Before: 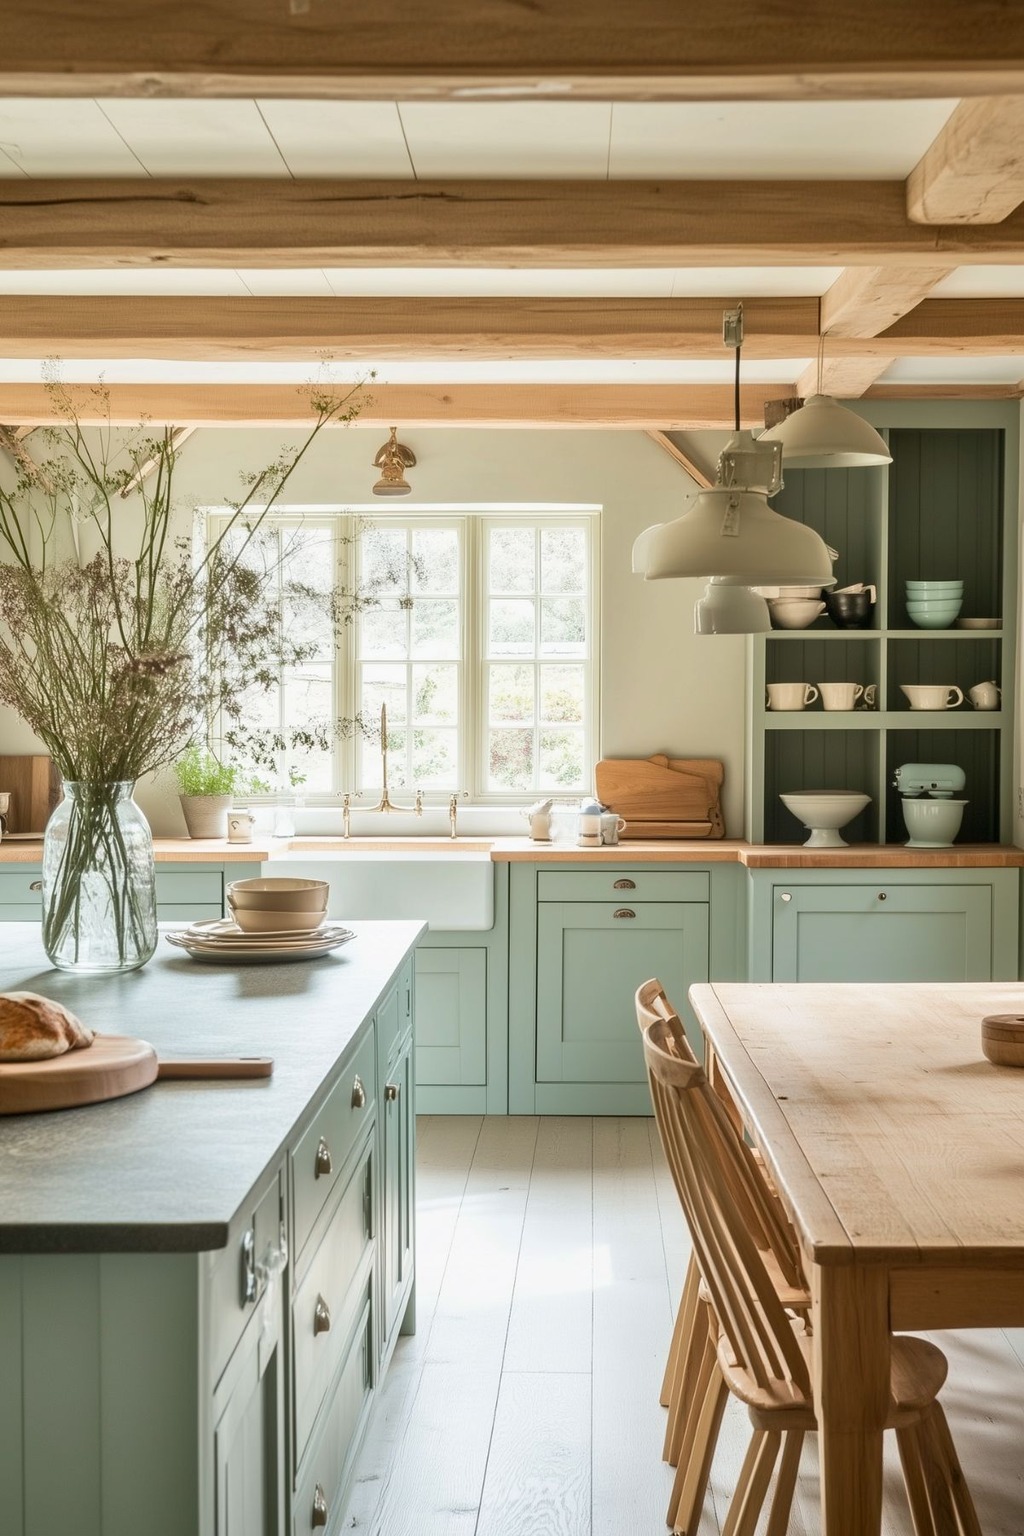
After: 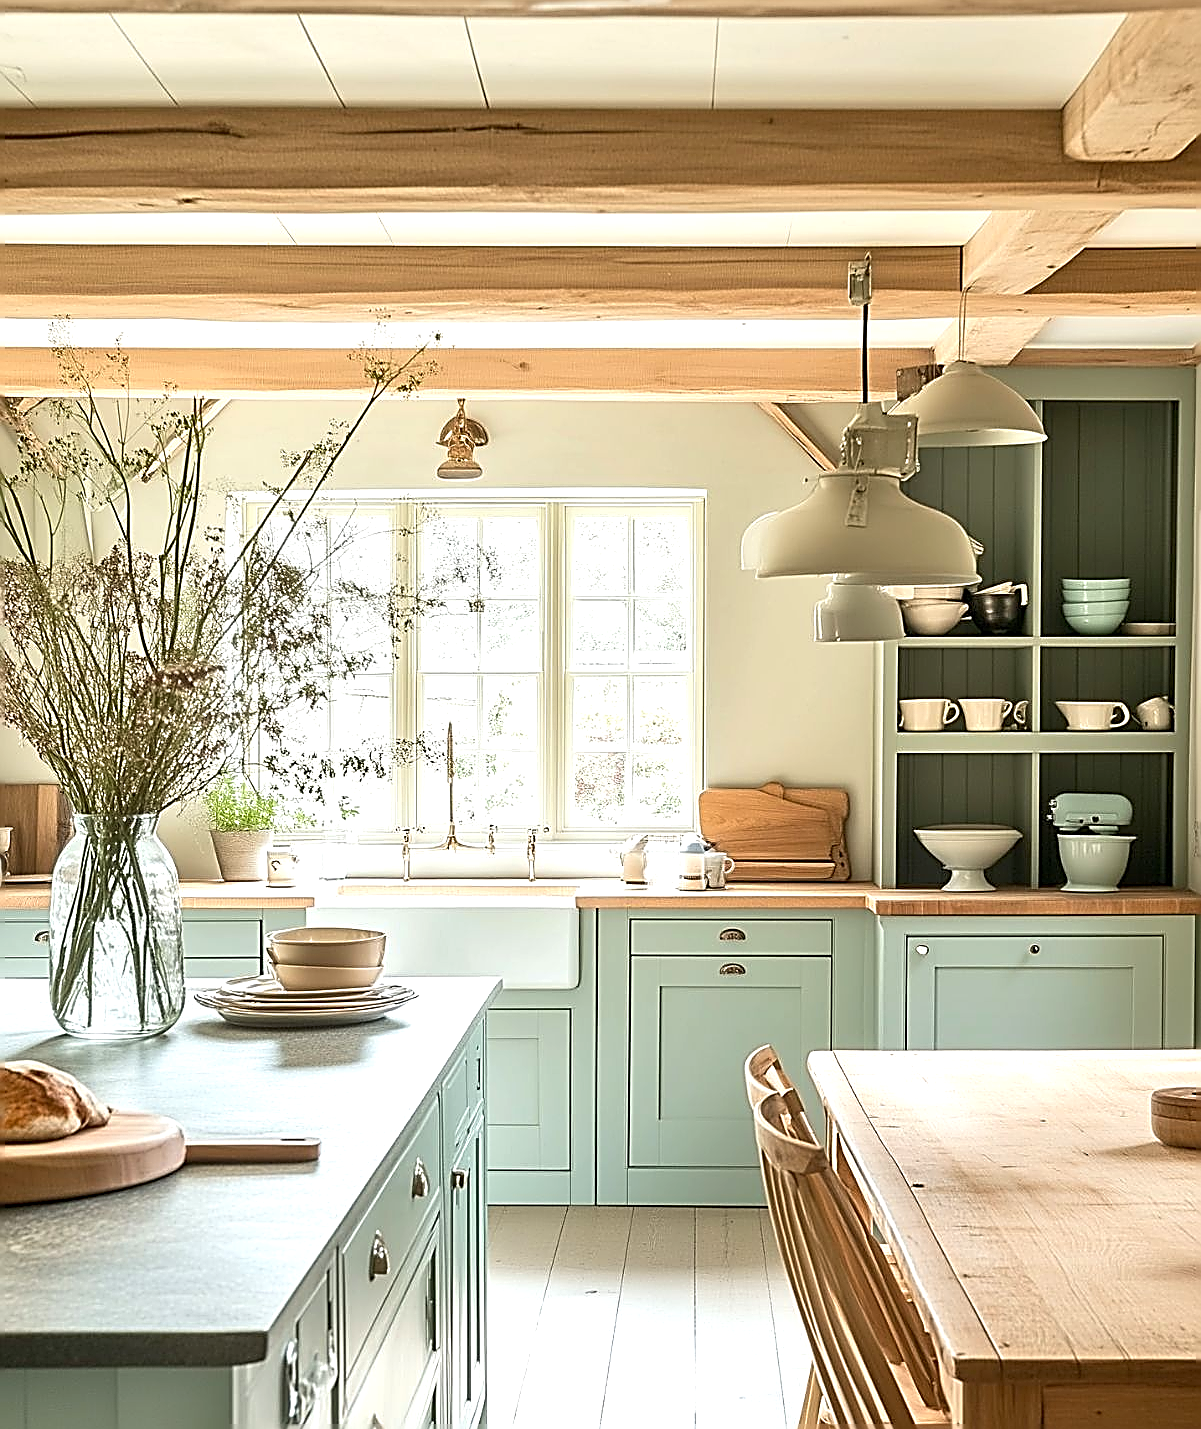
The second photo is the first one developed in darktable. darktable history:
sharpen: amount 2
crop and rotate: top 5.667%, bottom 14.937%
exposure: black level correction 0.001, exposure 0.5 EV, compensate exposure bias true, compensate highlight preservation false
